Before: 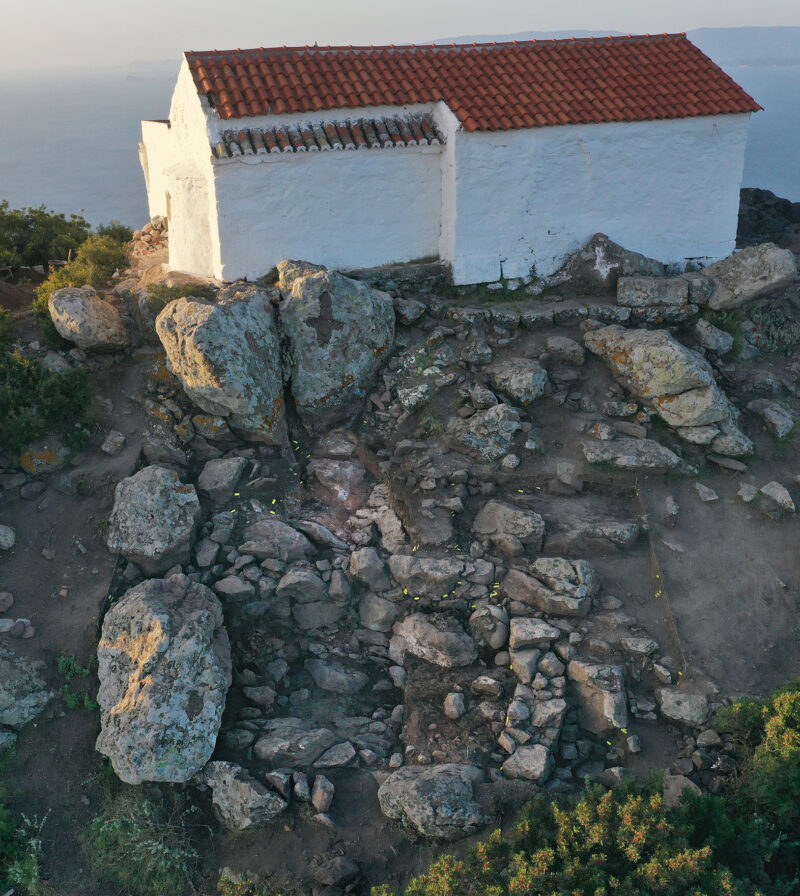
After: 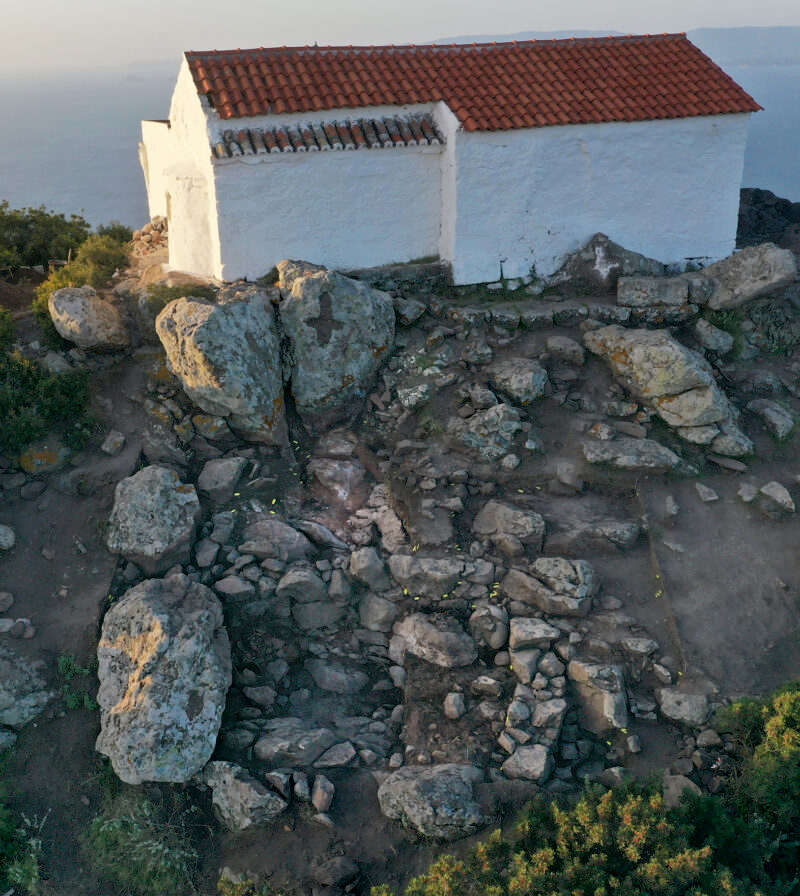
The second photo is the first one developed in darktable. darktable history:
exposure: black level correction 0.005, exposure 0.006 EV, compensate highlight preservation false
